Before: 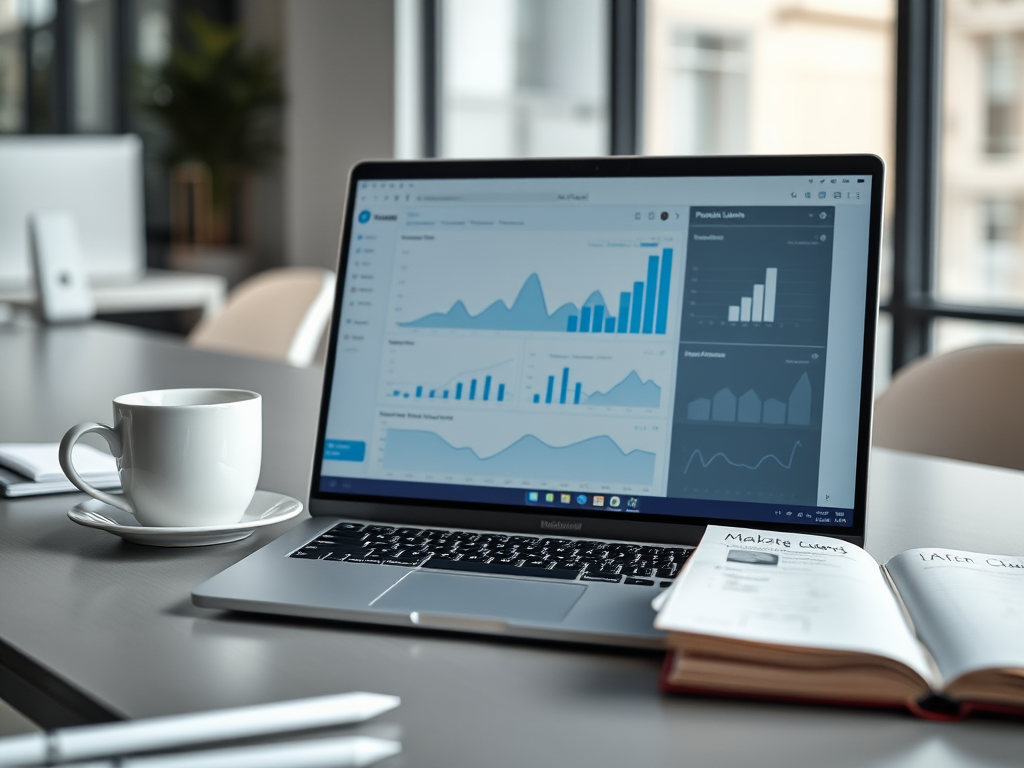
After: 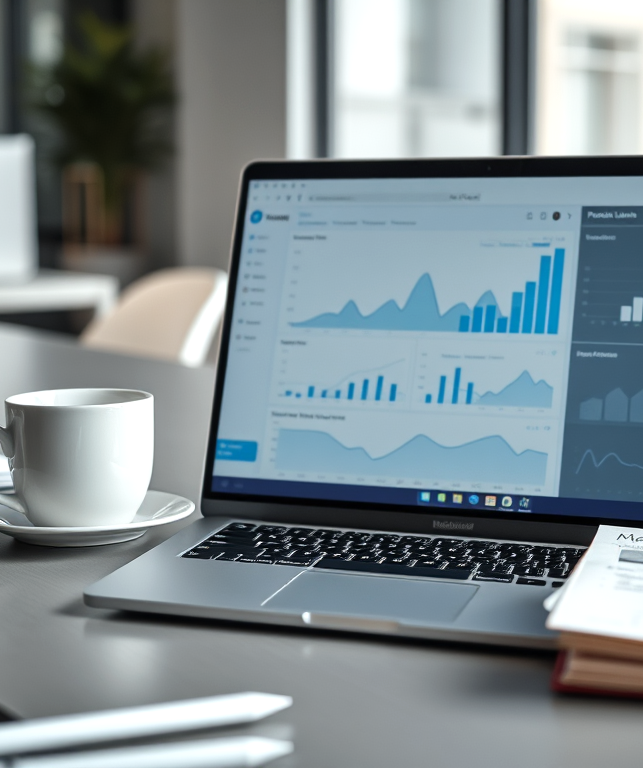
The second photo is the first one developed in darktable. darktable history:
crop: left 10.644%, right 26.528%
exposure: exposure 0.178 EV, compensate exposure bias true, compensate highlight preservation false
